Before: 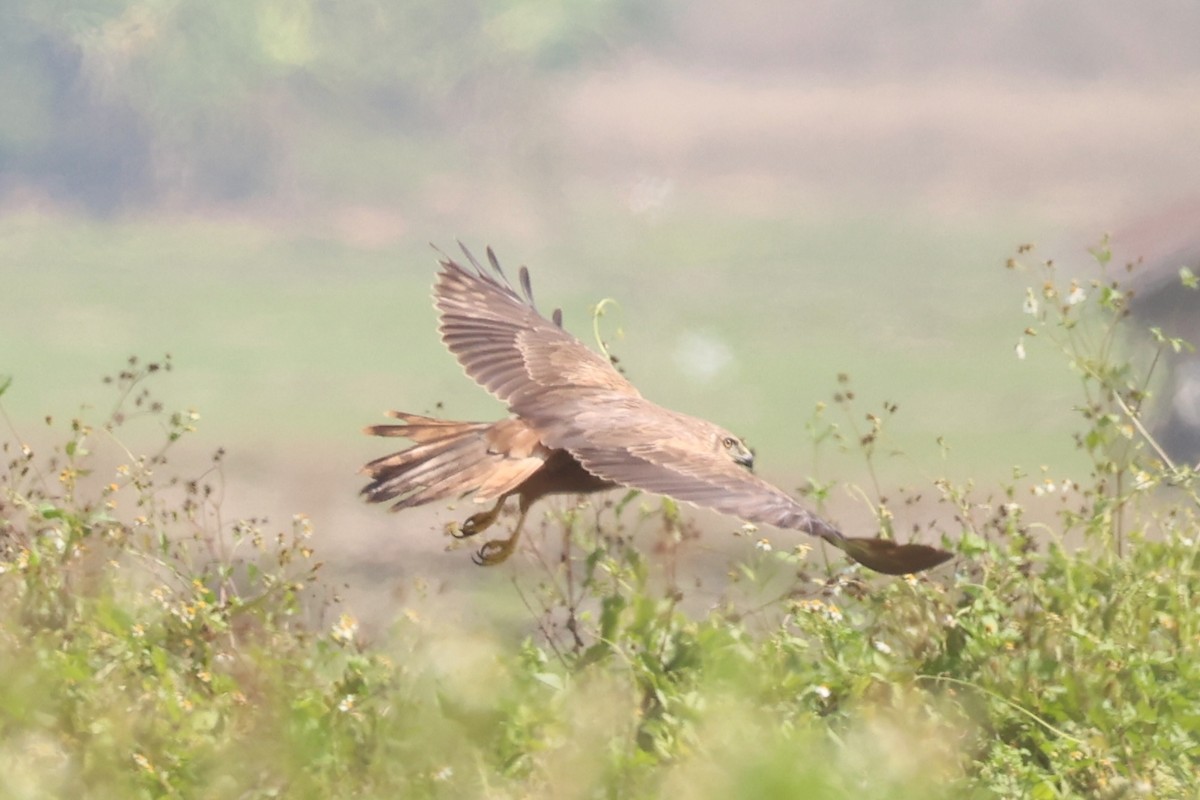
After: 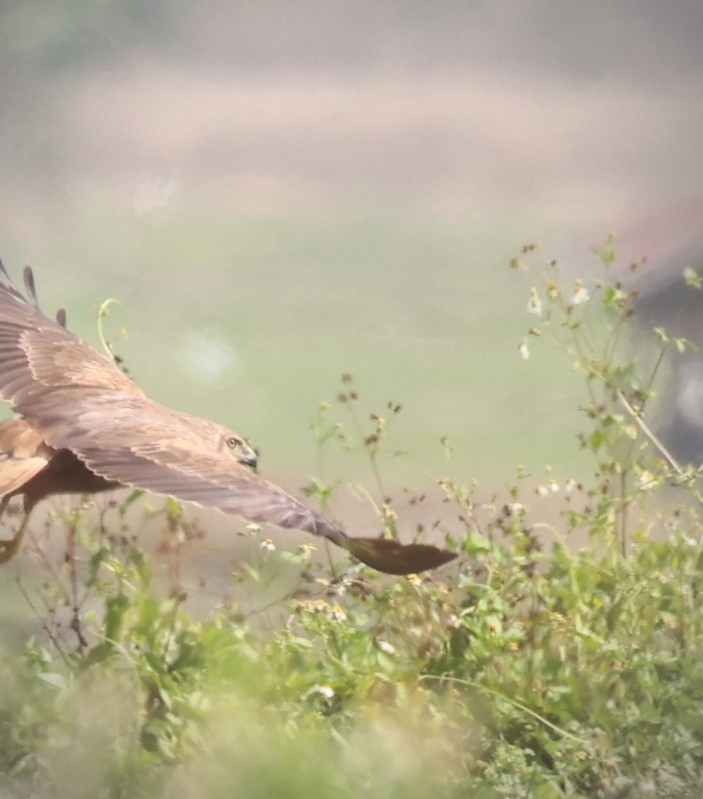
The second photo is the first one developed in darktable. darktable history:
crop: left 41.402%
vignetting: on, module defaults
